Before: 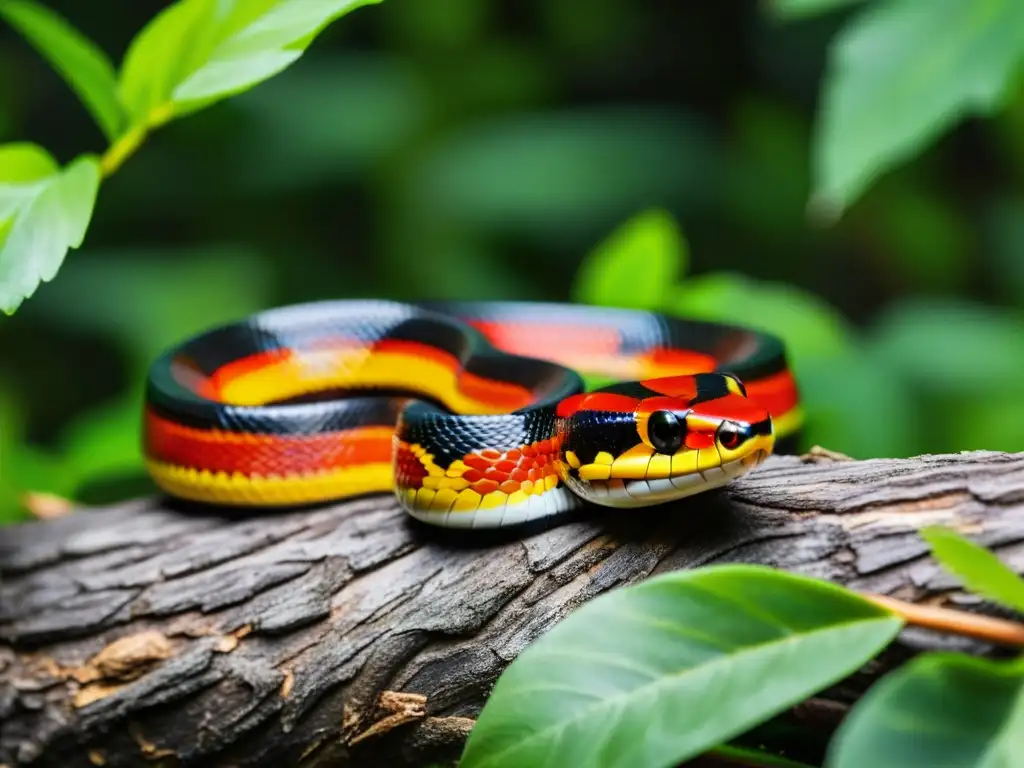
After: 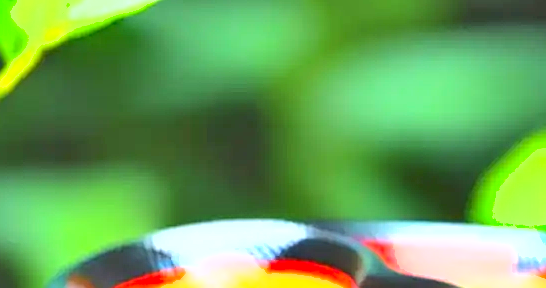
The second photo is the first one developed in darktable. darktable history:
crop: left 10.295%, top 10.517%, right 36.369%, bottom 51.94%
exposure: exposure 1.515 EV, compensate highlight preservation false
tone equalizer: edges refinement/feathering 500, mask exposure compensation -1.57 EV, preserve details no
contrast brightness saturation: contrast 0.1, brightness 0.298, saturation 0.149
sharpen: on, module defaults
shadows and highlights: low approximation 0.01, soften with gaussian
